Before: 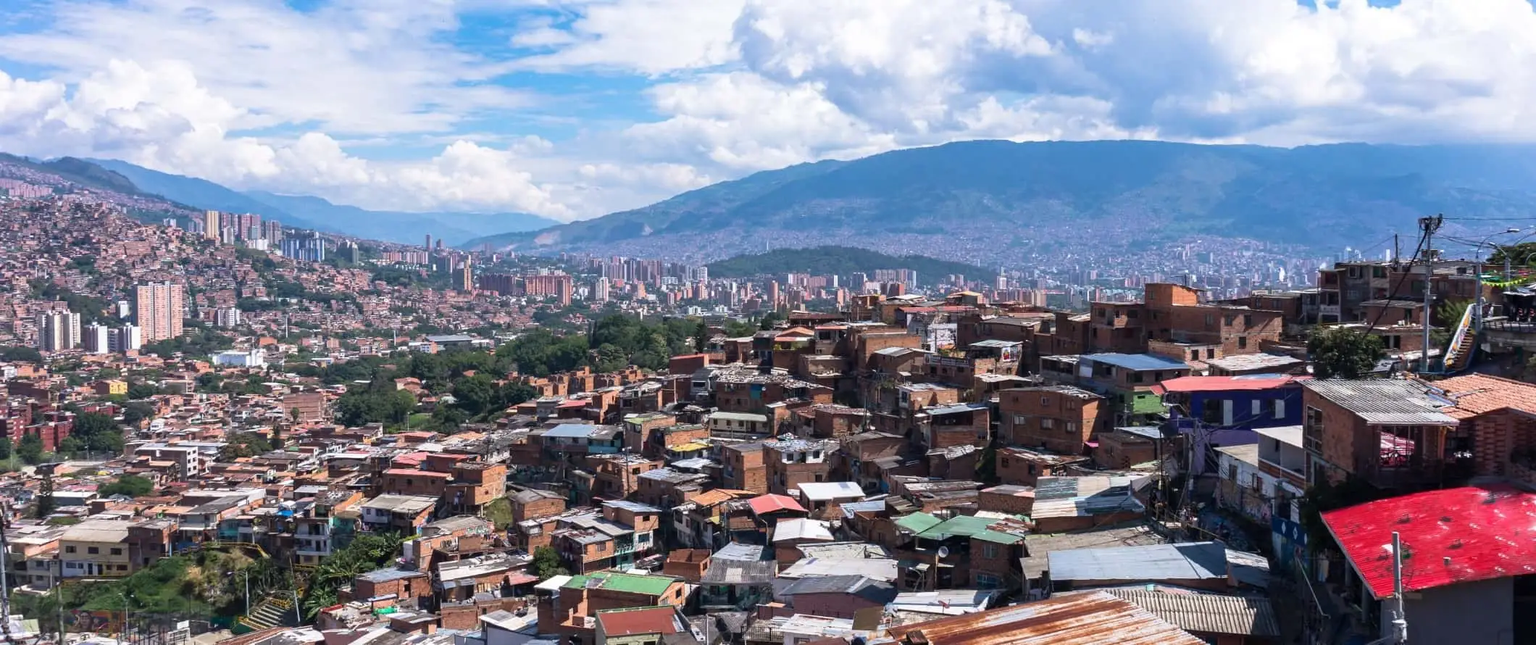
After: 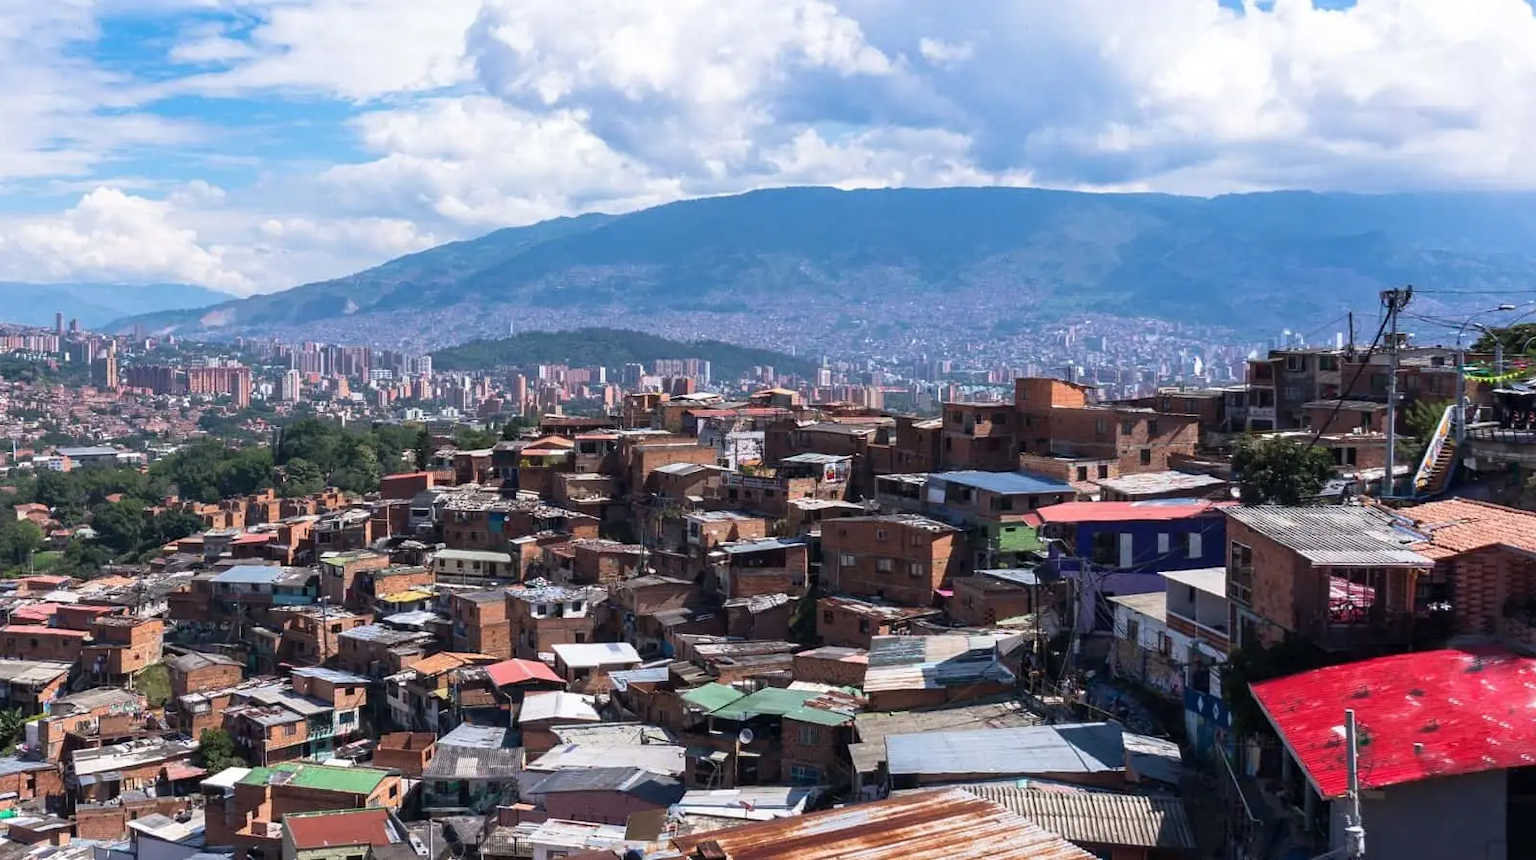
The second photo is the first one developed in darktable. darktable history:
crop and rotate: left 25.01%
